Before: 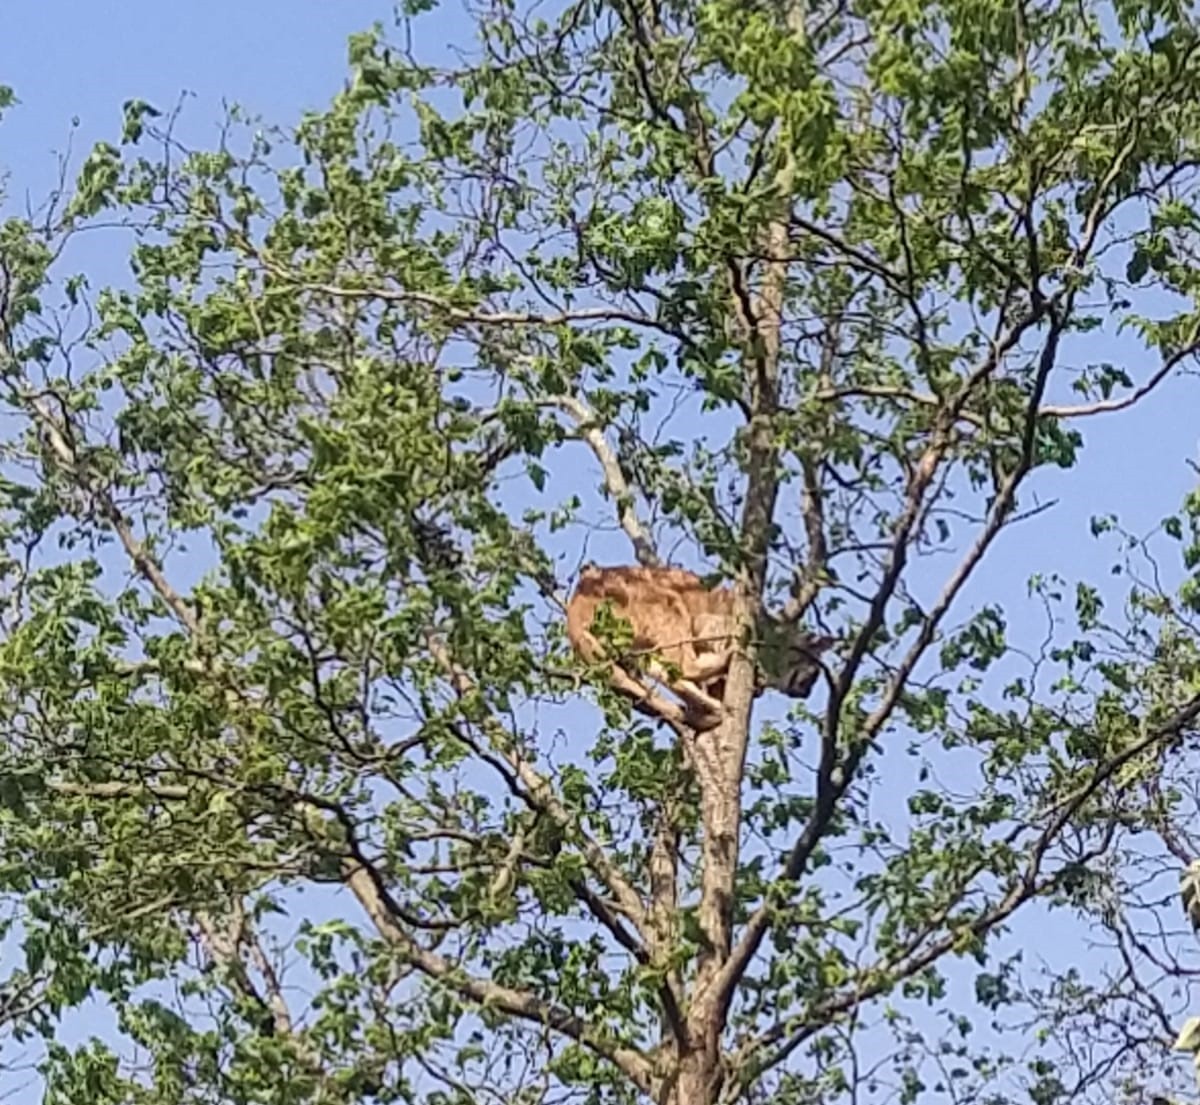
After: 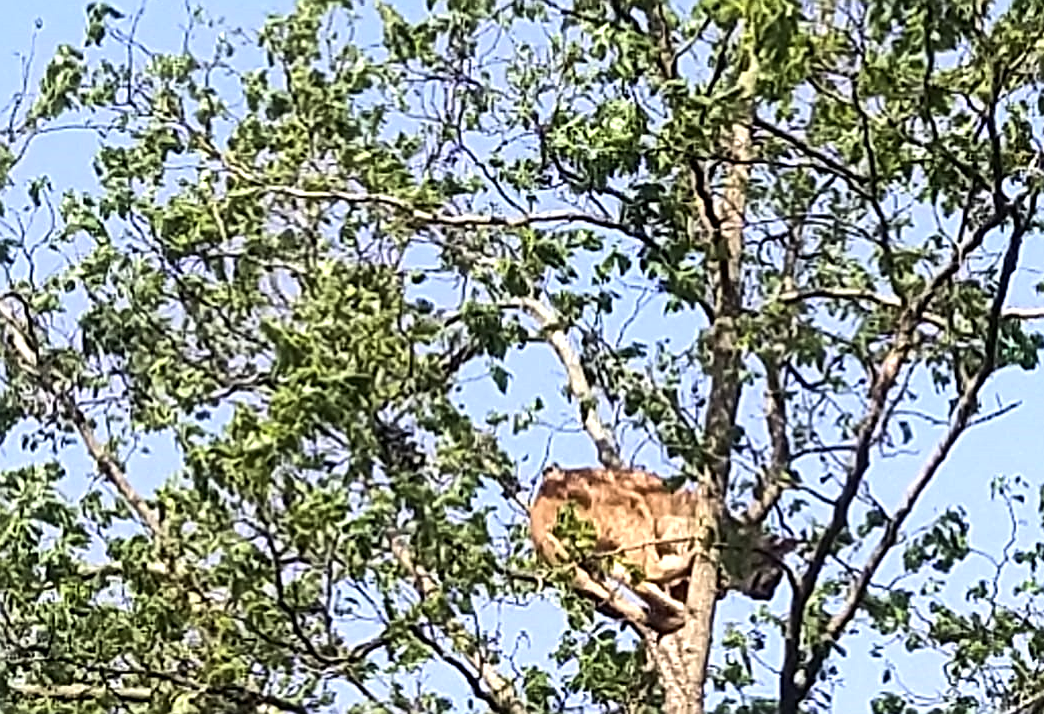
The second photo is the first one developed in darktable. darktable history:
tone equalizer: -8 EV -0.713 EV, -7 EV -0.669 EV, -6 EV -0.568 EV, -5 EV -0.384 EV, -3 EV 0.383 EV, -2 EV 0.6 EV, -1 EV 0.688 EV, +0 EV 0.728 EV, edges refinement/feathering 500, mask exposure compensation -1.57 EV, preserve details no
sharpen: on, module defaults
crop: left 3.096%, top 8.884%, right 9.613%, bottom 26.244%
